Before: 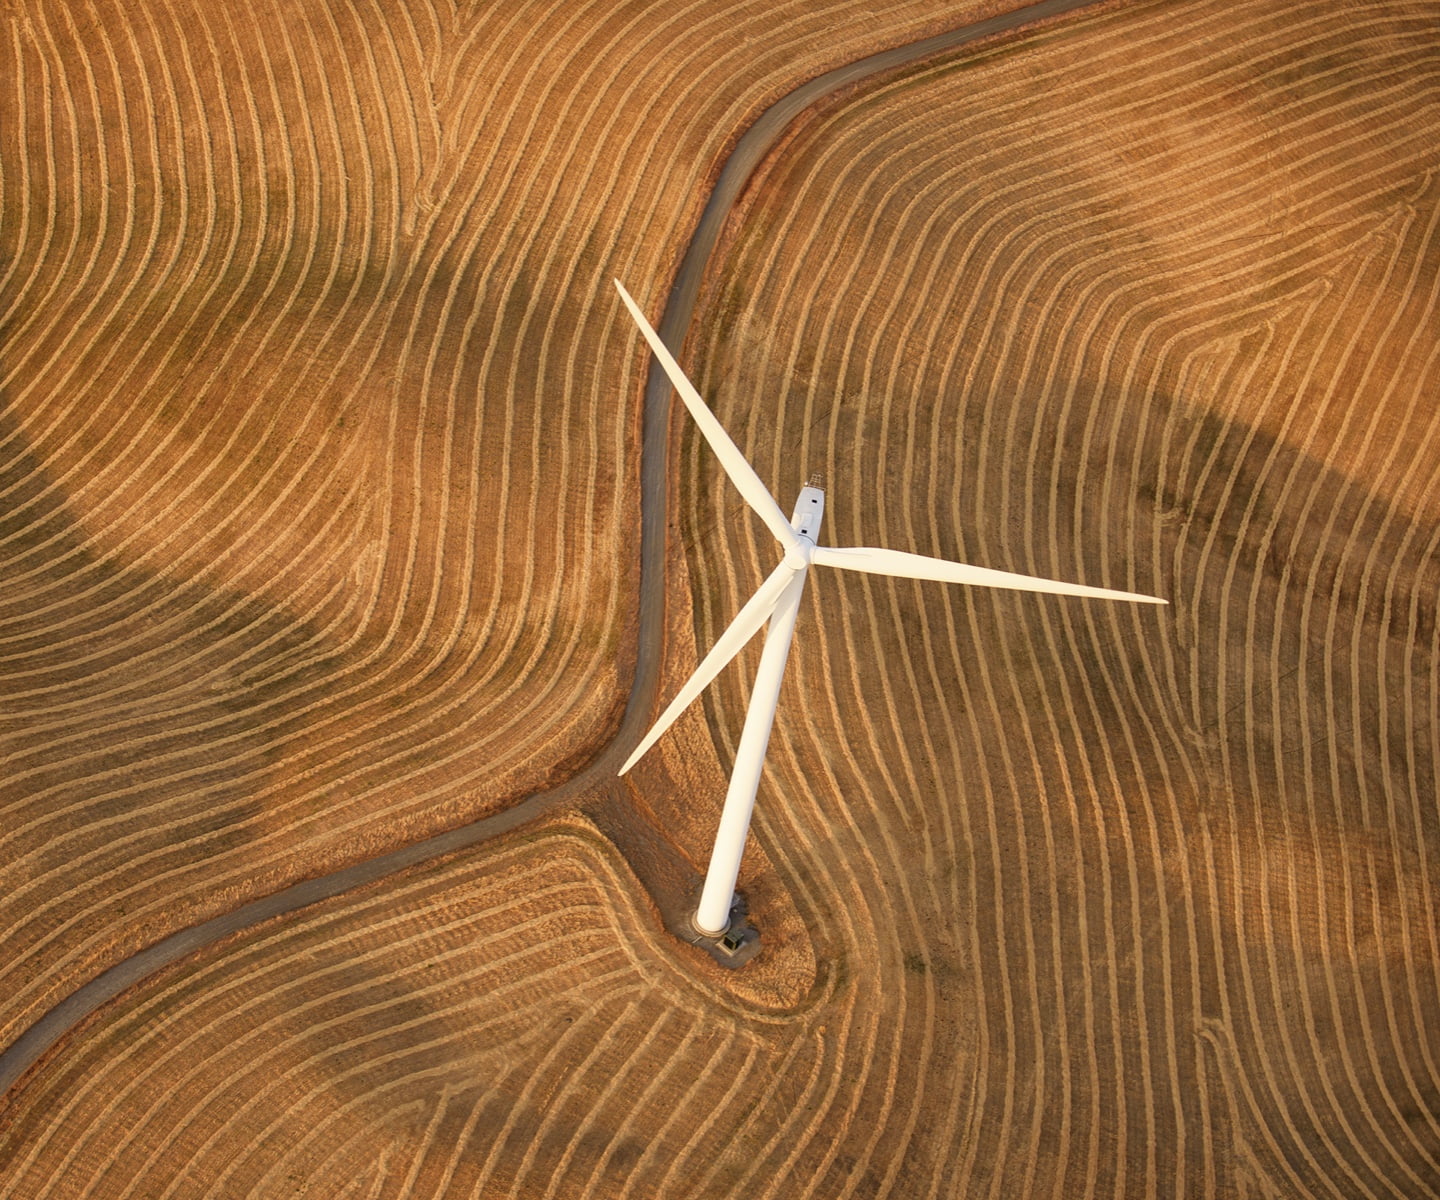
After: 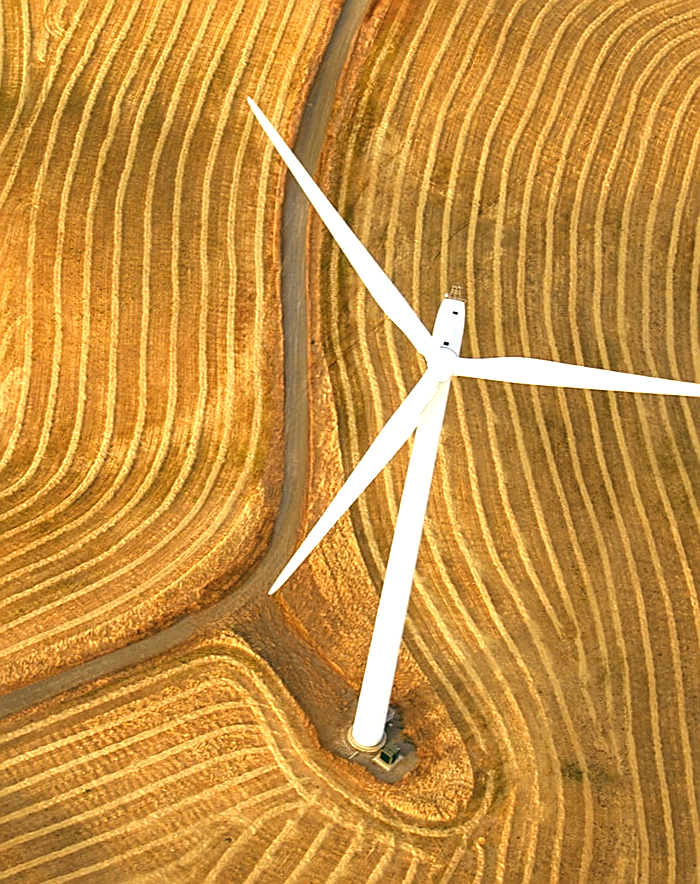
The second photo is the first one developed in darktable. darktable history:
white balance: red 0.954, blue 1.079
rotate and perspective: rotation -2°, crop left 0.022, crop right 0.978, crop top 0.049, crop bottom 0.951
crop and rotate: angle 0.02°, left 24.353%, top 13.219%, right 26.156%, bottom 8.224%
sharpen: on, module defaults
exposure: black level correction 0.001, exposure 1.129 EV, compensate exposure bias true, compensate highlight preservation false
tone equalizer: on, module defaults
color balance: lift [1.005, 0.99, 1.007, 1.01], gamma [1, 1.034, 1.032, 0.966], gain [0.873, 1.055, 1.067, 0.933]
rgb levels: mode RGB, independent channels, levels [[0, 0.5, 1], [0, 0.521, 1], [0, 0.536, 1]]
